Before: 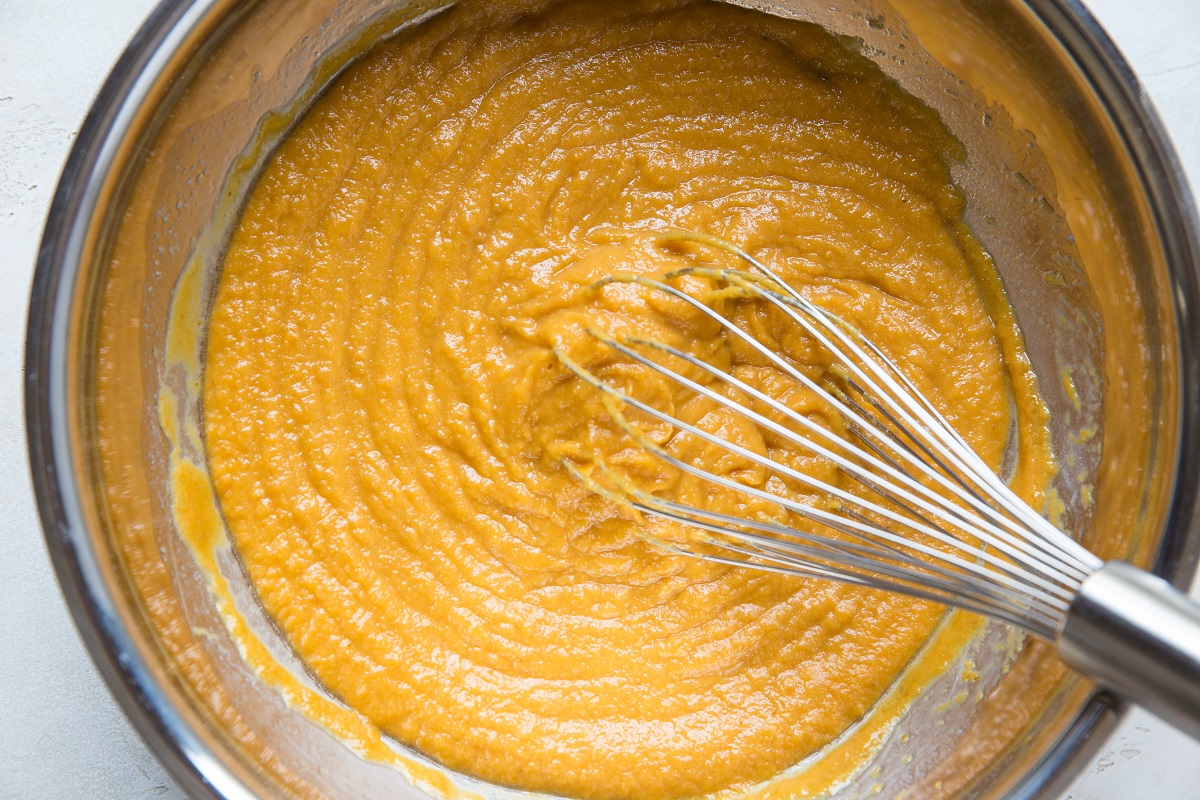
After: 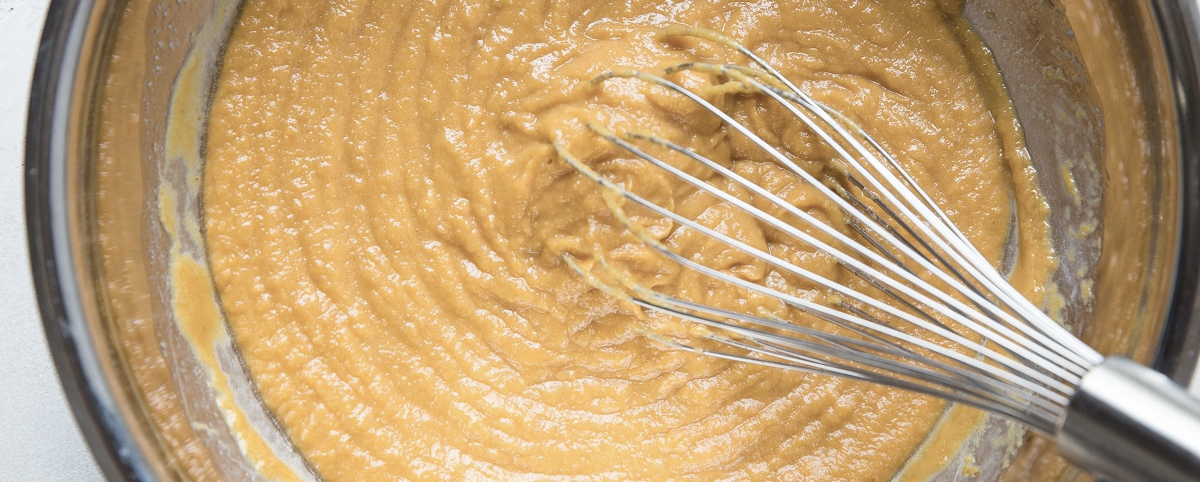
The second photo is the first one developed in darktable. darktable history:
crop and rotate: top 25.686%, bottom 13.967%
contrast brightness saturation: contrast 0.095, saturation -0.371
